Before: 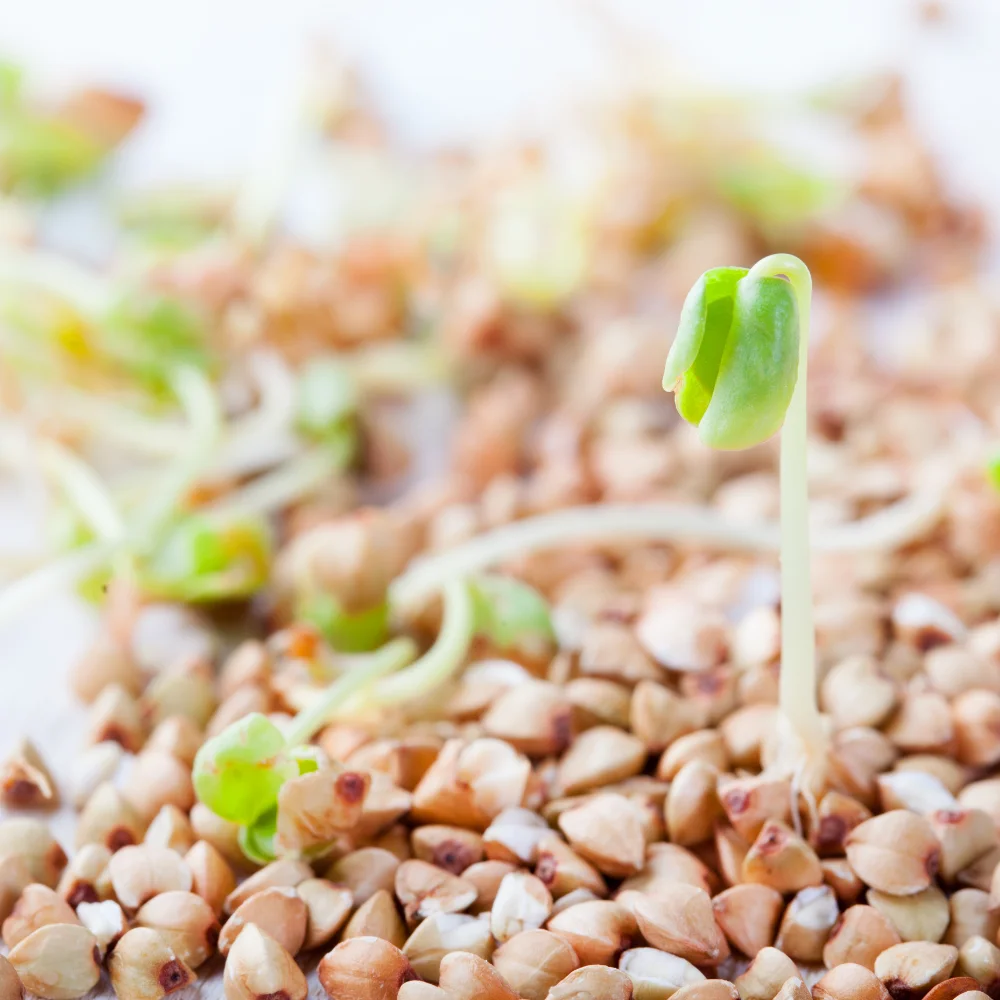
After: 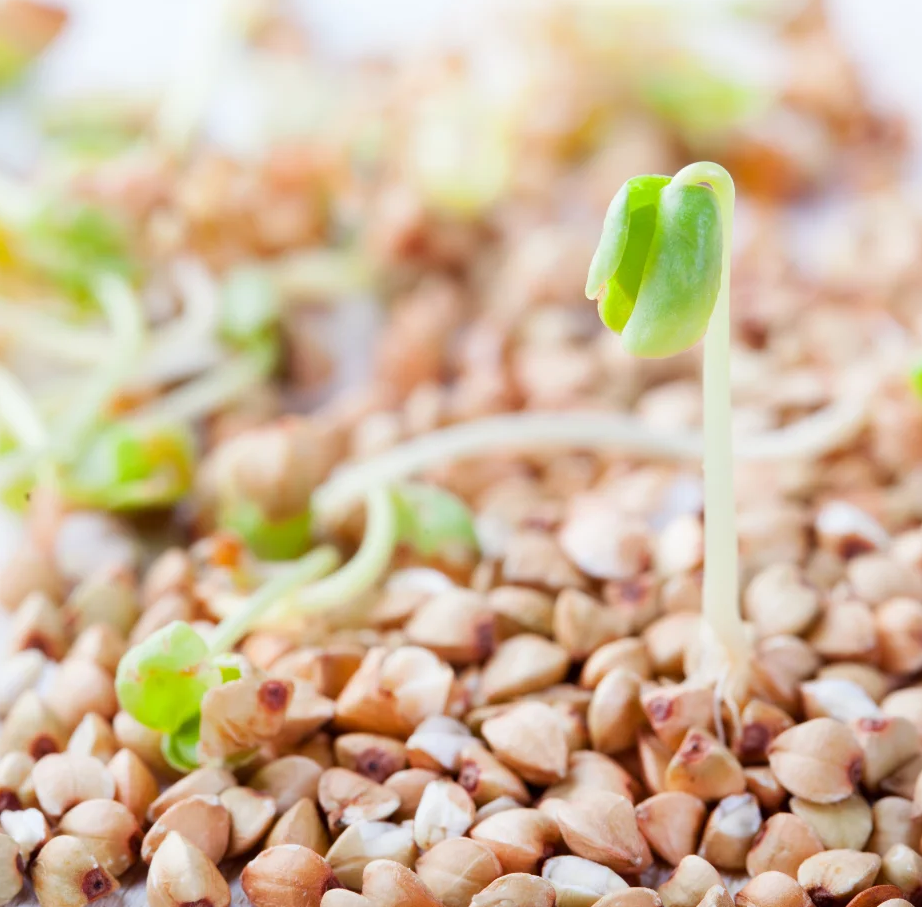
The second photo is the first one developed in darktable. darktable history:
crop and rotate: left 7.786%, top 9.205%
